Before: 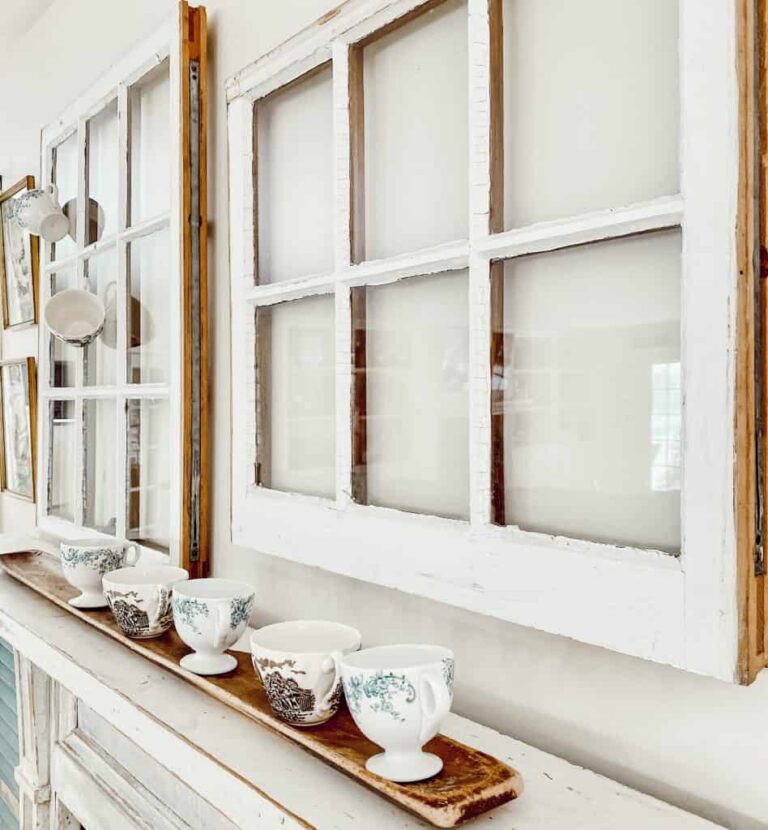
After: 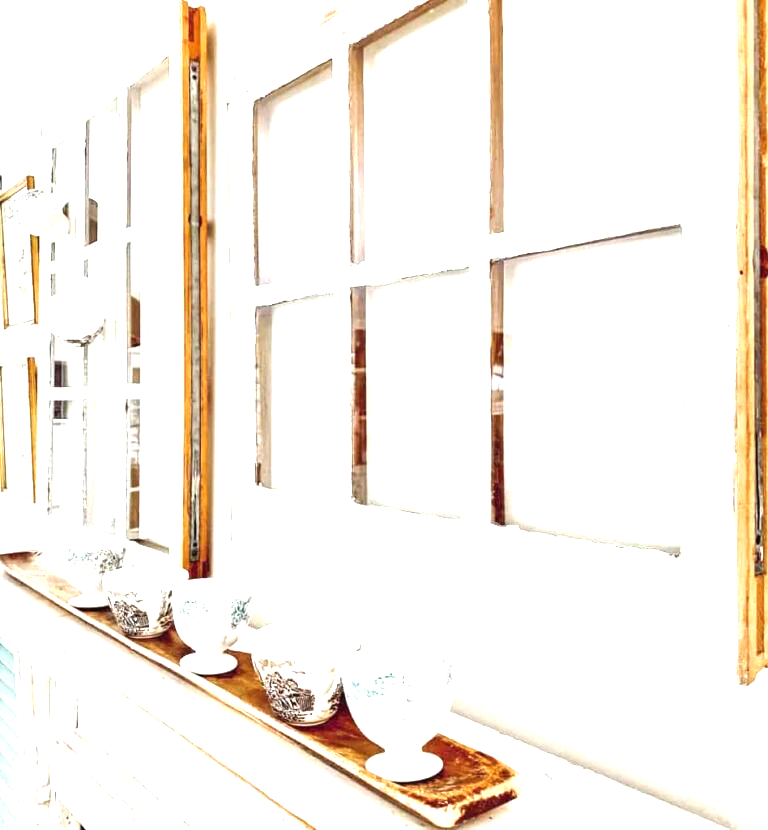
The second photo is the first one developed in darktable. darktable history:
exposure: black level correction 0, exposure 1.483 EV, compensate exposure bias true, compensate highlight preservation false
